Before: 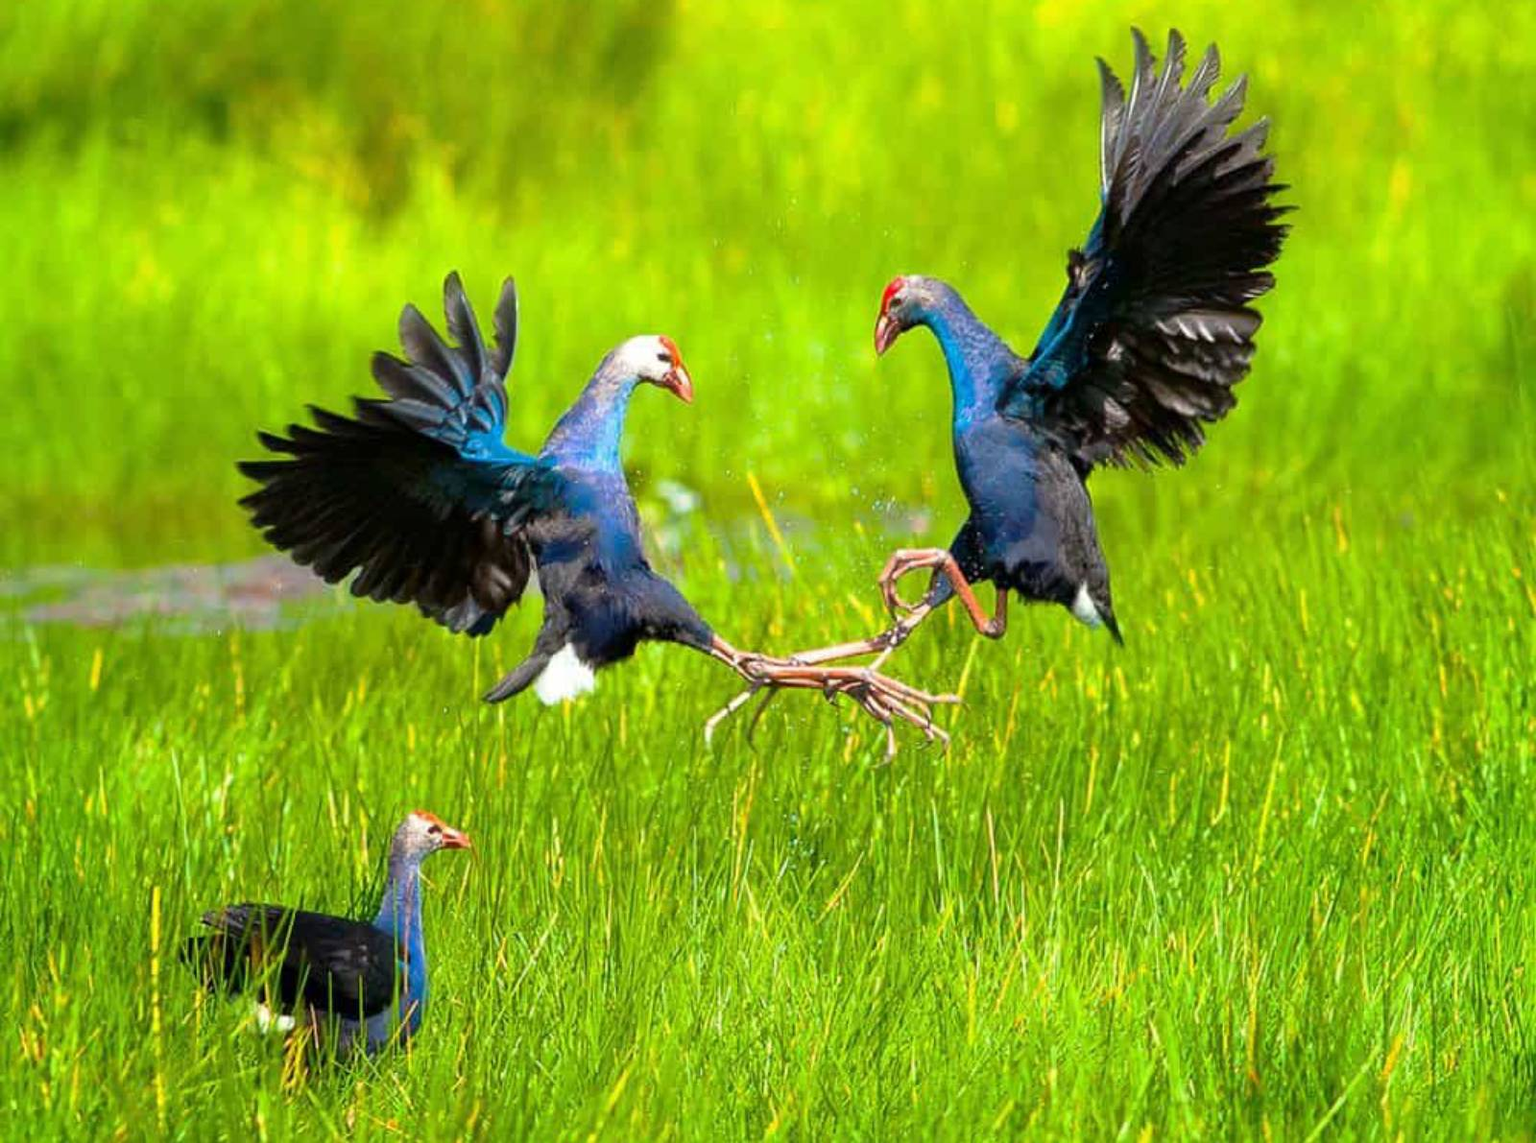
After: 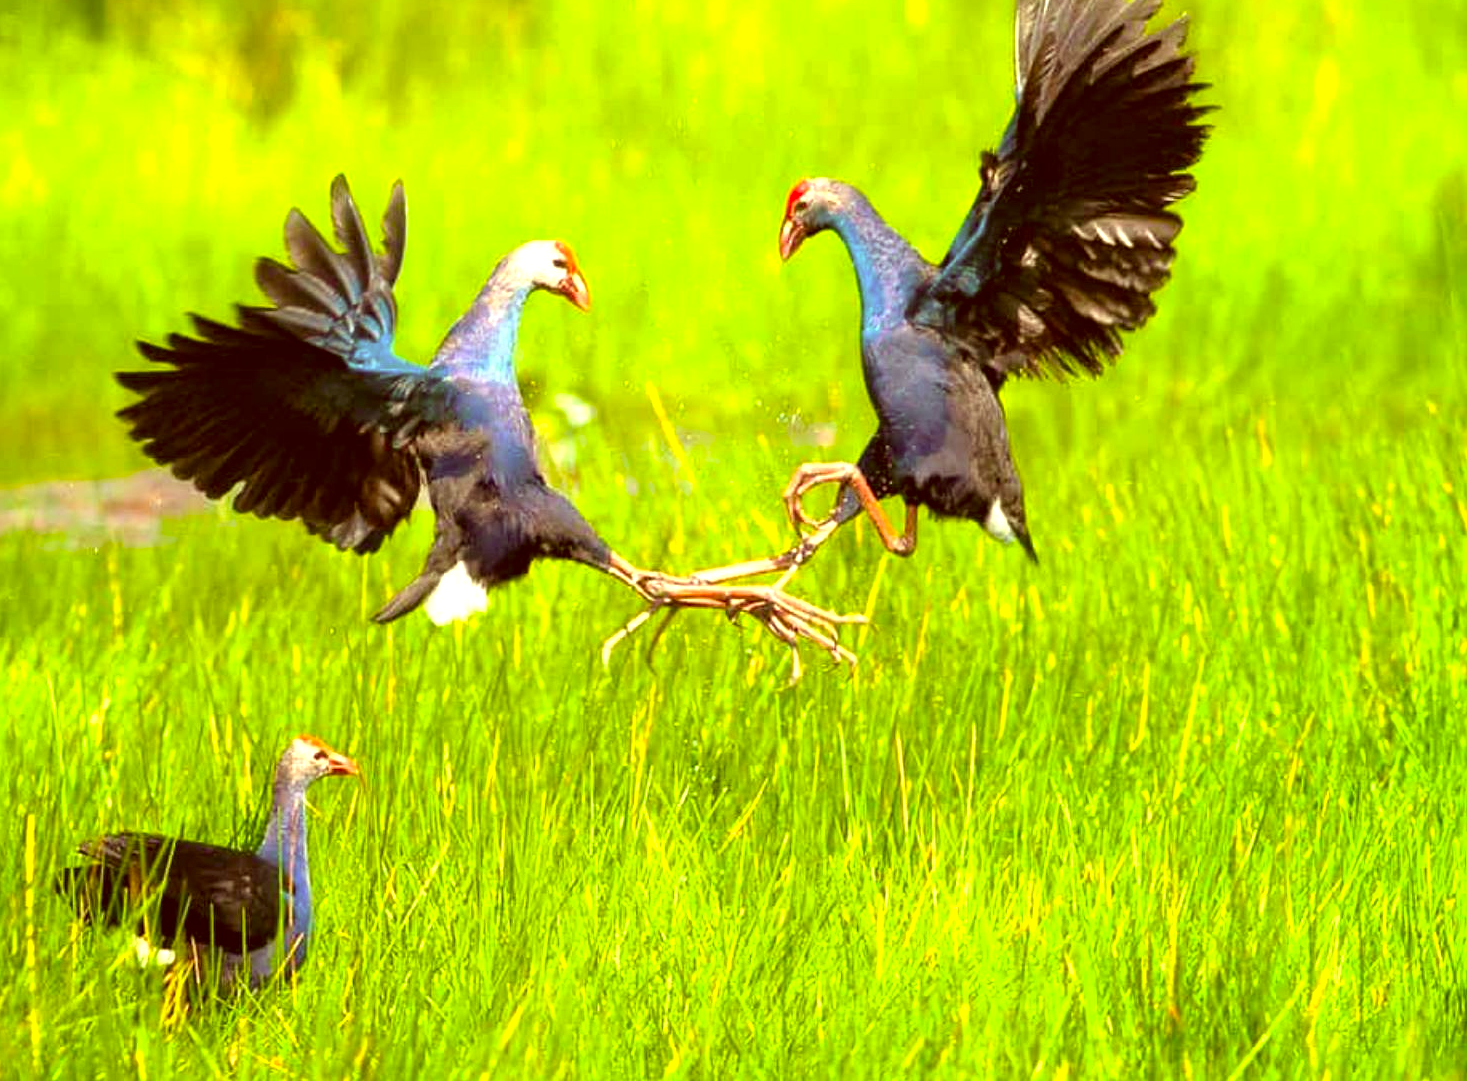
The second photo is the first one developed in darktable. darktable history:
crop and rotate: left 8.262%, top 9.226%
exposure: black level correction 0, exposure 0.7 EV, compensate highlight preservation false
color correction: highlights a* 1.12, highlights b* 24.26, shadows a* 15.58, shadows b* 24.26
